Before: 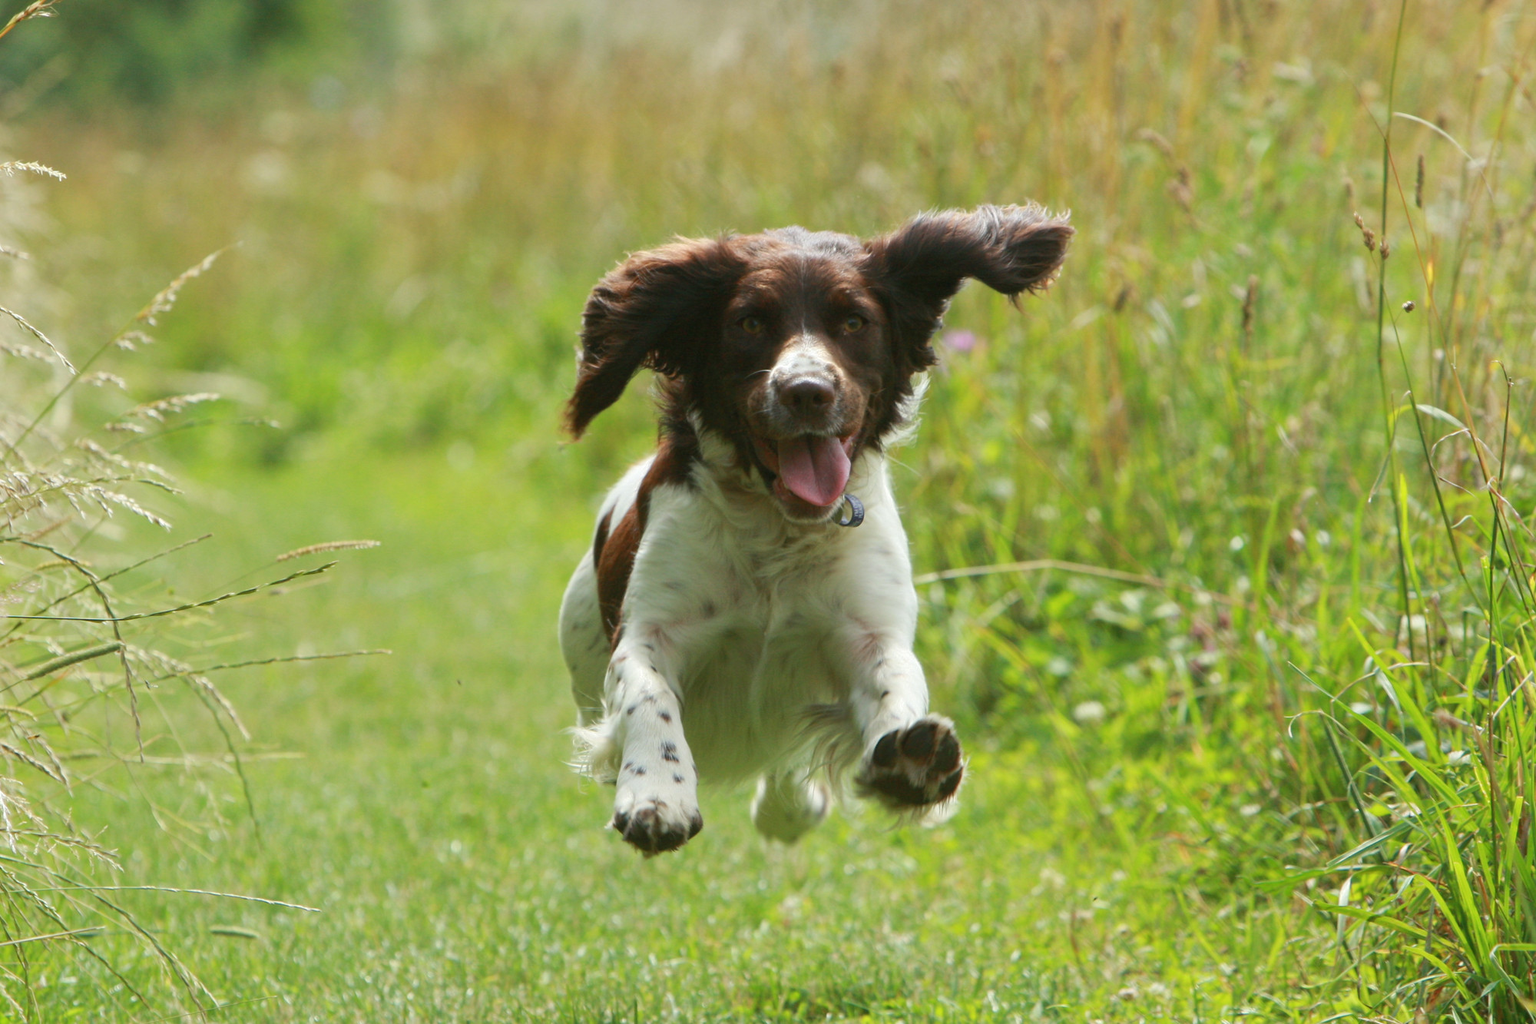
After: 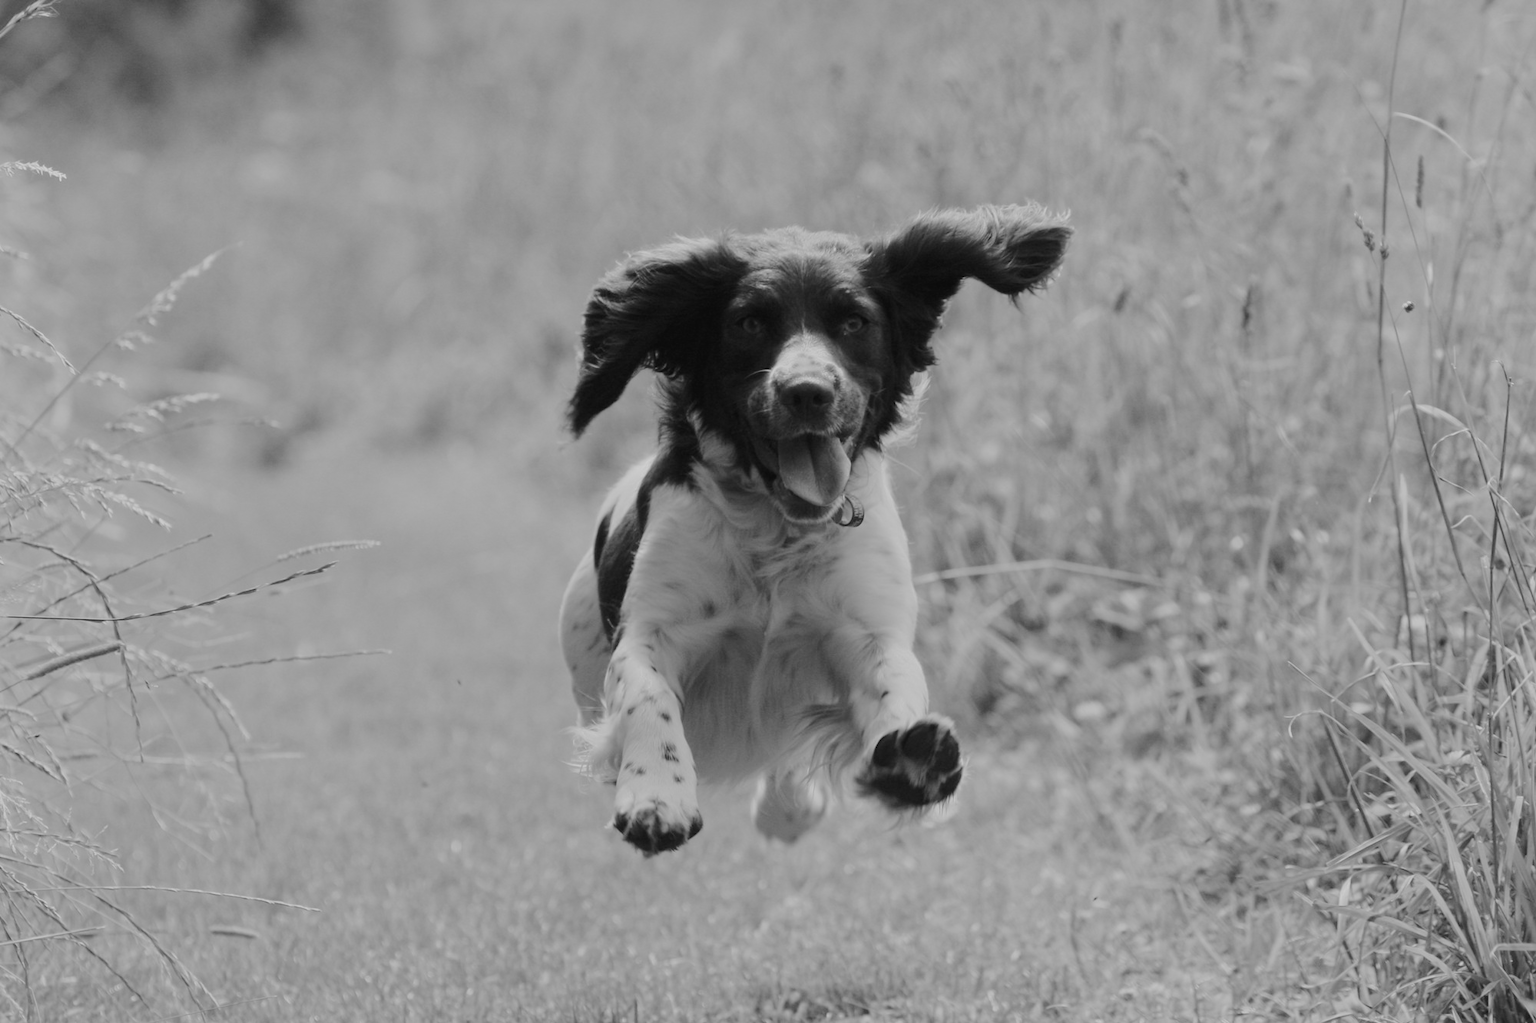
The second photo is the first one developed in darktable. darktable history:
tone curve: curves: ch0 [(0, 0) (0.003, 0.014) (0.011, 0.017) (0.025, 0.023) (0.044, 0.035) (0.069, 0.04) (0.1, 0.062) (0.136, 0.099) (0.177, 0.152) (0.224, 0.214) (0.277, 0.291) (0.335, 0.383) (0.399, 0.487) (0.468, 0.581) (0.543, 0.662) (0.623, 0.738) (0.709, 0.802) (0.801, 0.871) (0.898, 0.936) (1, 1)], preserve colors none
monochrome: a 79.32, b 81.83, size 1.1
exposure: compensate highlight preservation false
